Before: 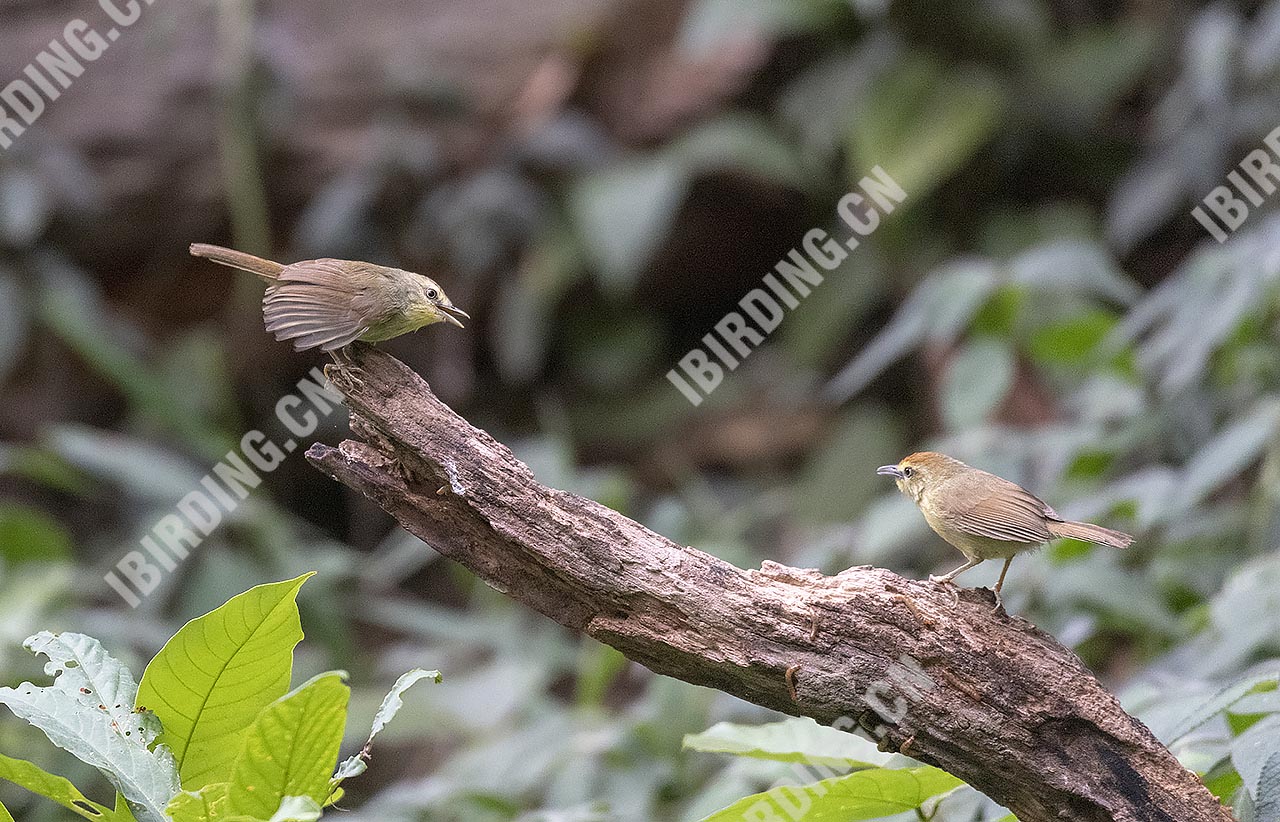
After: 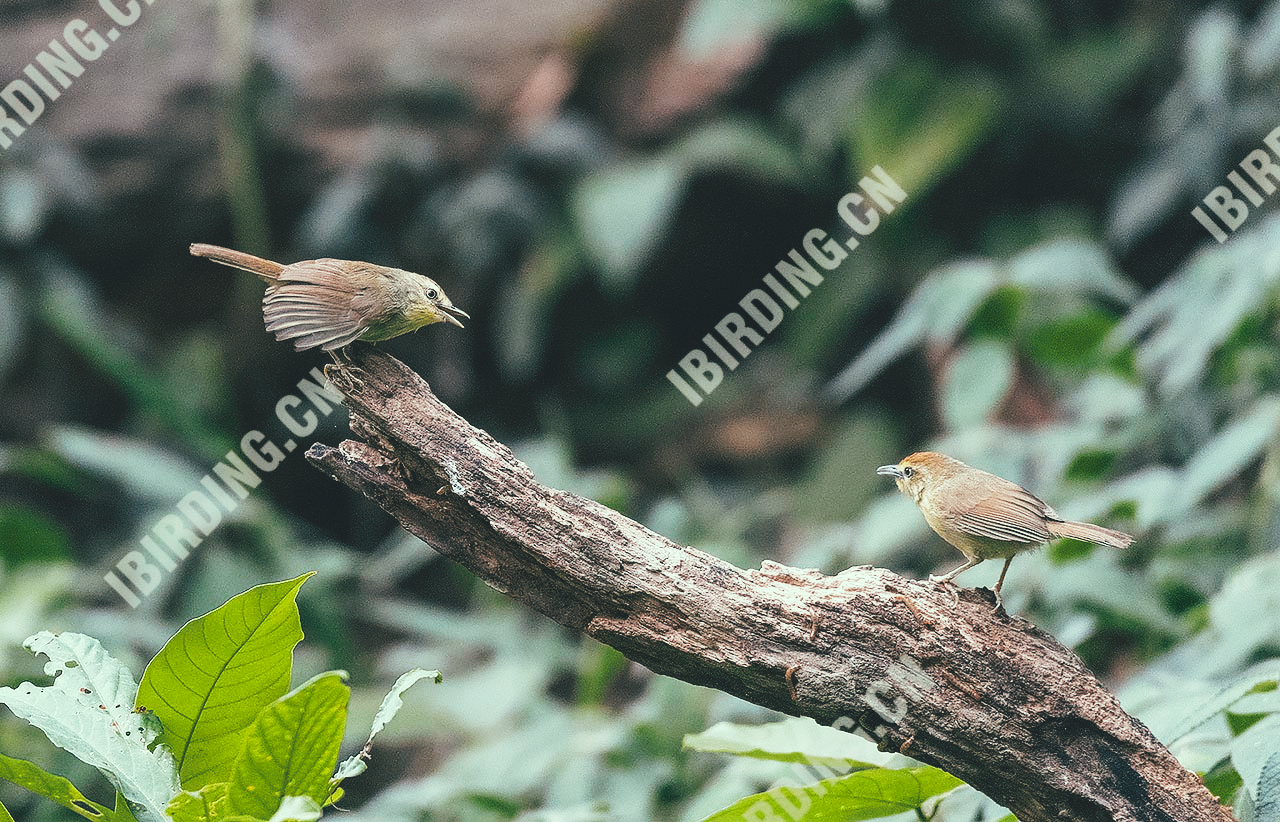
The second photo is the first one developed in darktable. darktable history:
tone curve: curves: ch0 [(0, 0) (0.003, 0.117) (0.011, 0.118) (0.025, 0.123) (0.044, 0.13) (0.069, 0.137) (0.1, 0.149) (0.136, 0.157) (0.177, 0.184) (0.224, 0.217) (0.277, 0.257) (0.335, 0.324) (0.399, 0.406) (0.468, 0.511) (0.543, 0.609) (0.623, 0.712) (0.709, 0.8) (0.801, 0.877) (0.898, 0.938) (1, 1)], preserve colors none
color look up table: target L [95.78, 90.16, 87.85, 64.99, 62.15, 57.09, 49.89, 45.49, 48.03, 36.39, 14.41, 200.41, 79.2, 74.59, 68.08, 66.08, 56.46, 49.92, 48.96, 47.26, 28.52, 22.13, 2.802, 92.85, 78.18, 82.31, 61.97, 69.45, 58.41, 74.81, 69.31, 54.64, 48.93, 49.48, 57.79, 45.65, 34.71, 35.25, 33.09, 39.79, 7.997, 5.429, 91.89, 91.43, 72.09, 67.27, 47.5, 42.05, 20.64], target a [-12.93, -36.5, -48.12, -45.41, -16, -46.06, -19.92, -33.09, -30.04, -19.81, -32.99, 0, -5.621, 16.35, 23.23, 23.37, 41.5, 63.8, 6.208, 51.97, 12.88, 26.91, -7.212, -10.49, 13.96, -0.697, -9.485, 31.63, 5.075, 14.8, -15.22, 45.58, 32.14, 7.059, 1.906, 27.93, -6.252, 22.7, 21.09, 5.348, -16.31, -15.44, -48.76, -33.38, -42.34, -18.16, -22.48, -11.4, -20.15], target b [12.58, 69.5, 26.34, 30.69, 31.12, 45.44, 42.02, 26.74, 11.64, 28.58, 5.297, 0, 57.97, 12.39, 32.54, 52.5, 16.63, 18.2, 18.85, 38.87, 21.46, 11.94, -8.591, 4.753, -3.194, -10.88, -20.38, -20.04, -5.492, -21.39, -28.84, -8.392, -18.1, -25.55, -48.43, -40.56, -1.059, -1.027, -29.62, -45.41, -25.84, -8.06, 4.537, 5.475, -11.97, 1.336, -6.153, -20.7, -10.22], num patches 49
